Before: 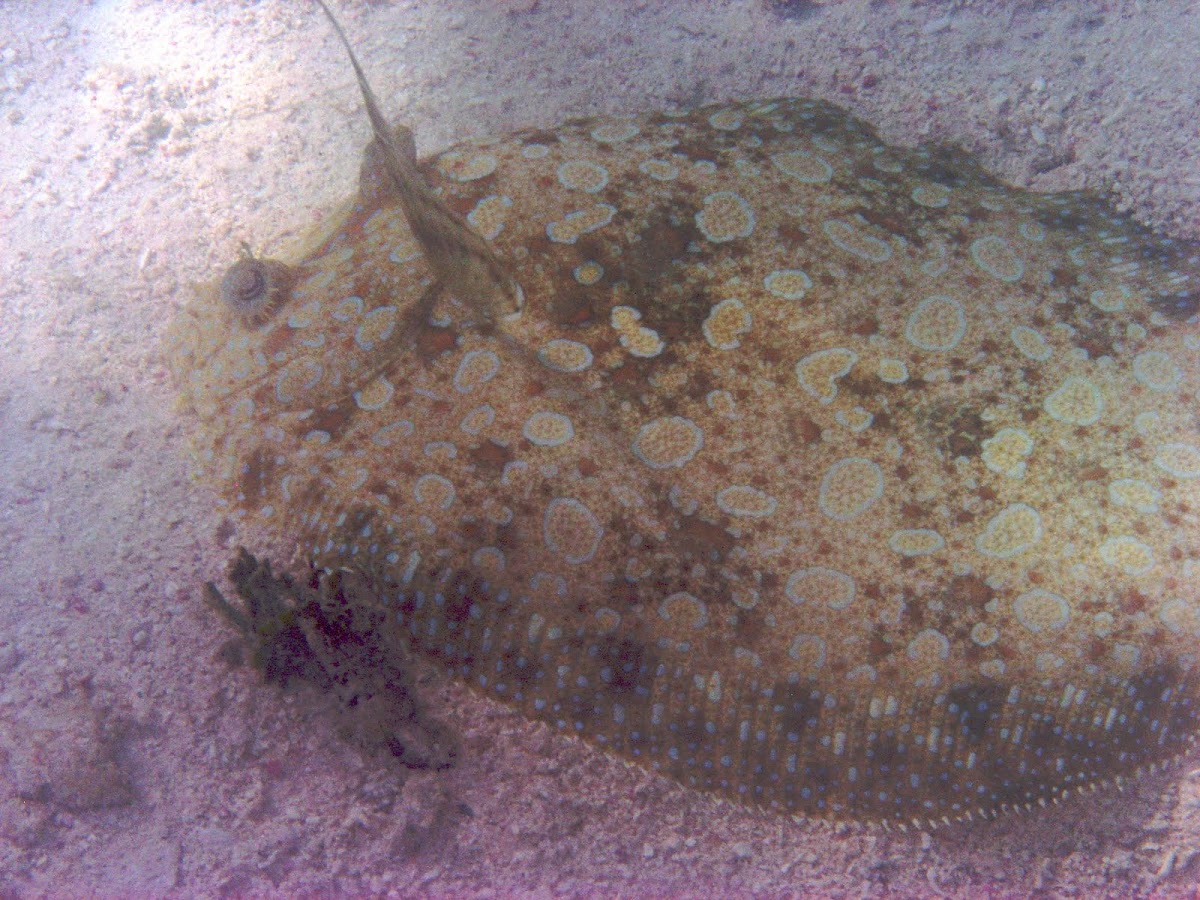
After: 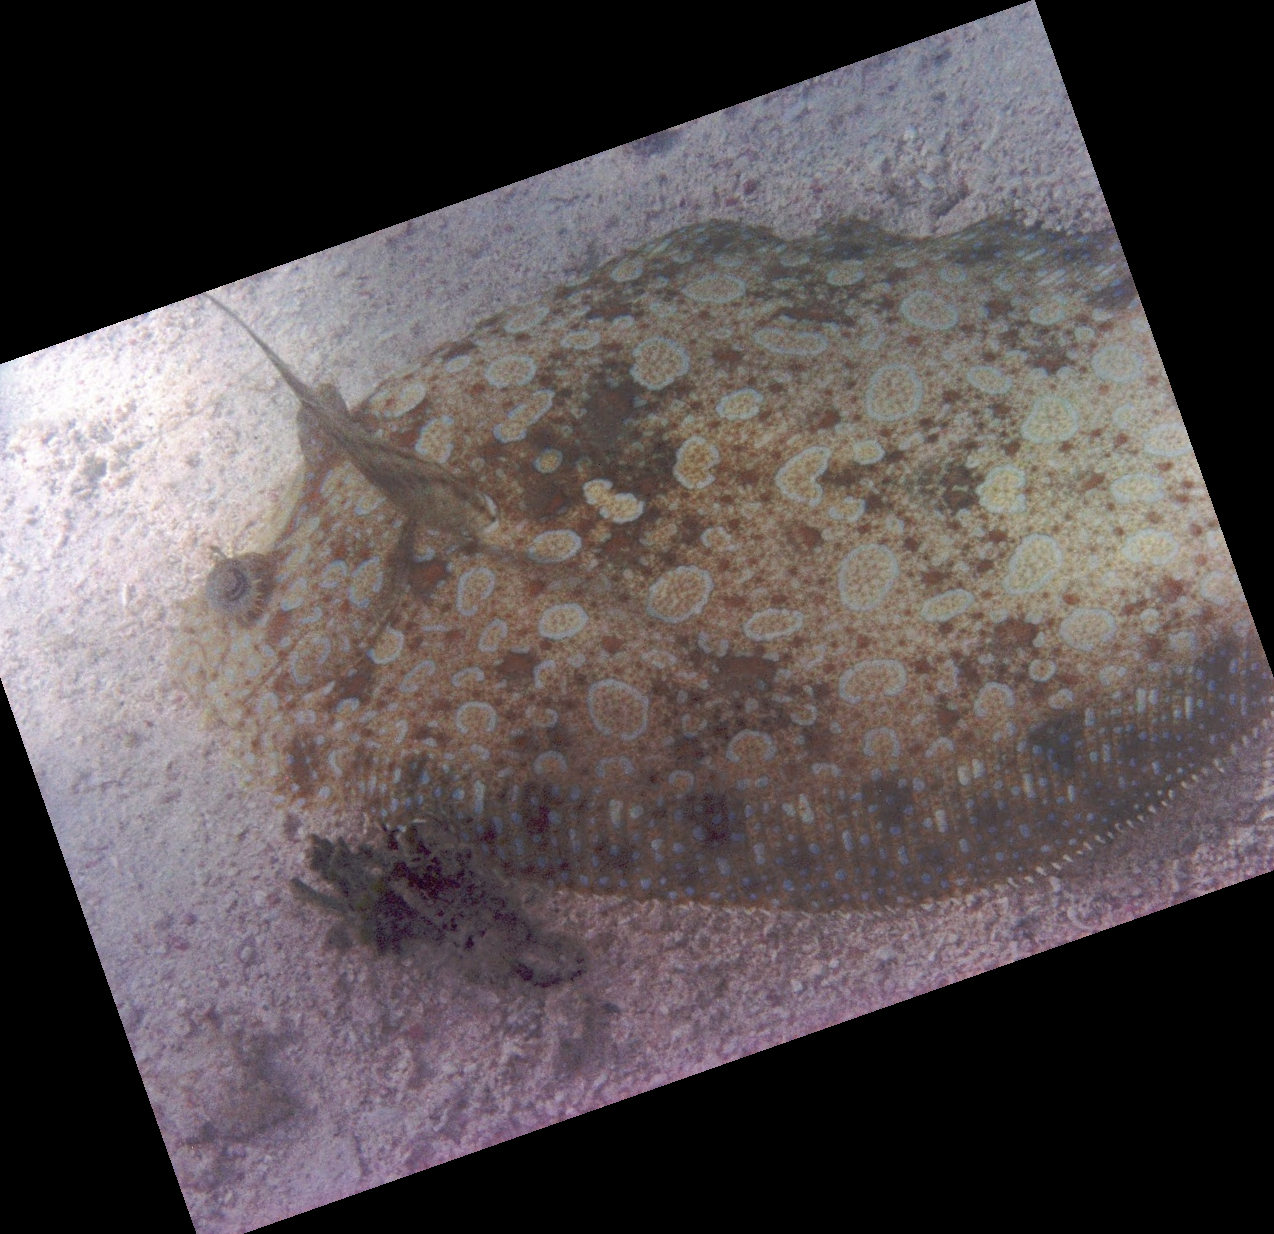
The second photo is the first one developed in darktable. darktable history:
crop and rotate: angle 19.43°, left 6.812%, right 4.125%, bottom 1.087%
color zones: curves: ch0 [(0, 0.5) (0.125, 0.4) (0.25, 0.5) (0.375, 0.4) (0.5, 0.4) (0.625, 0.35) (0.75, 0.35) (0.875, 0.5)]; ch1 [(0, 0.35) (0.125, 0.45) (0.25, 0.35) (0.375, 0.35) (0.5, 0.35) (0.625, 0.35) (0.75, 0.45) (0.875, 0.35)]; ch2 [(0, 0.6) (0.125, 0.5) (0.25, 0.5) (0.375, 0.6) (0.5, 0.6) (0.625, 0.5) (0.75, 0.5) (0.875, 0.5)]
